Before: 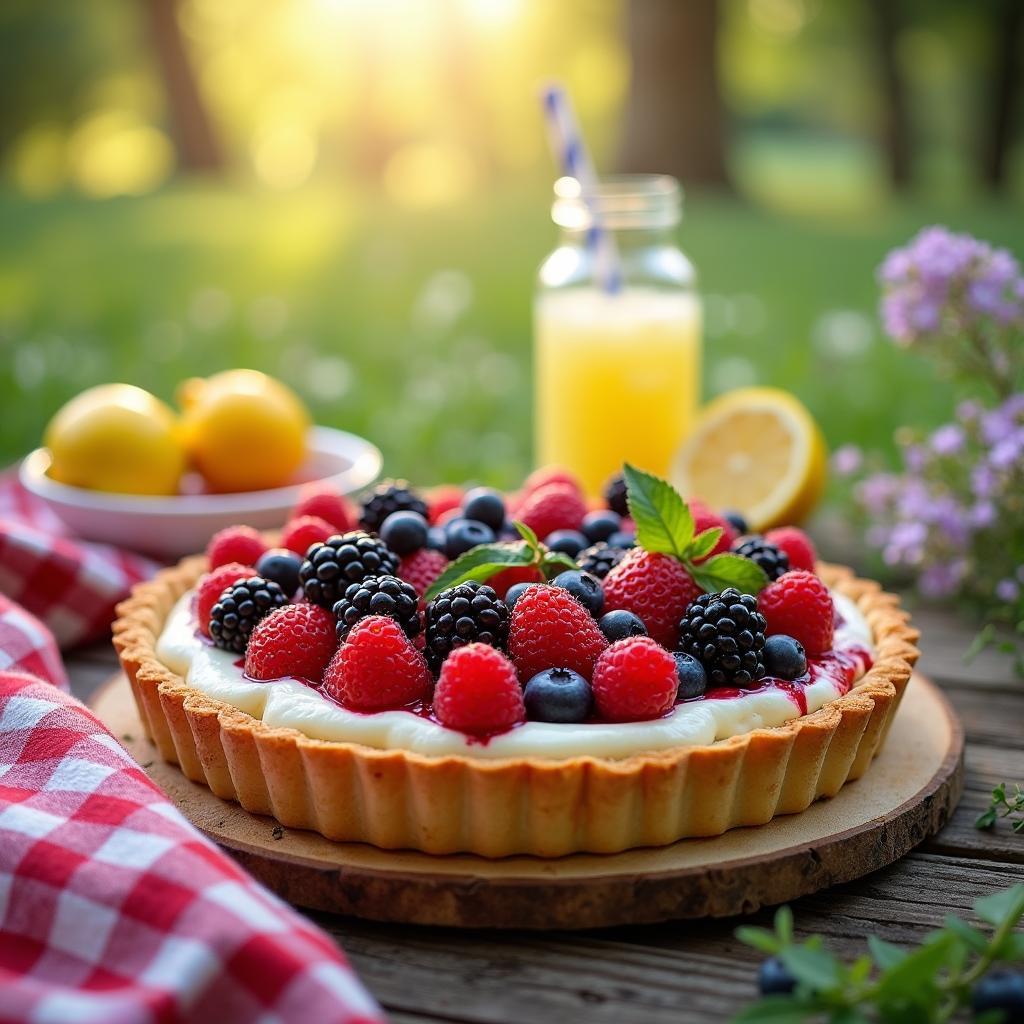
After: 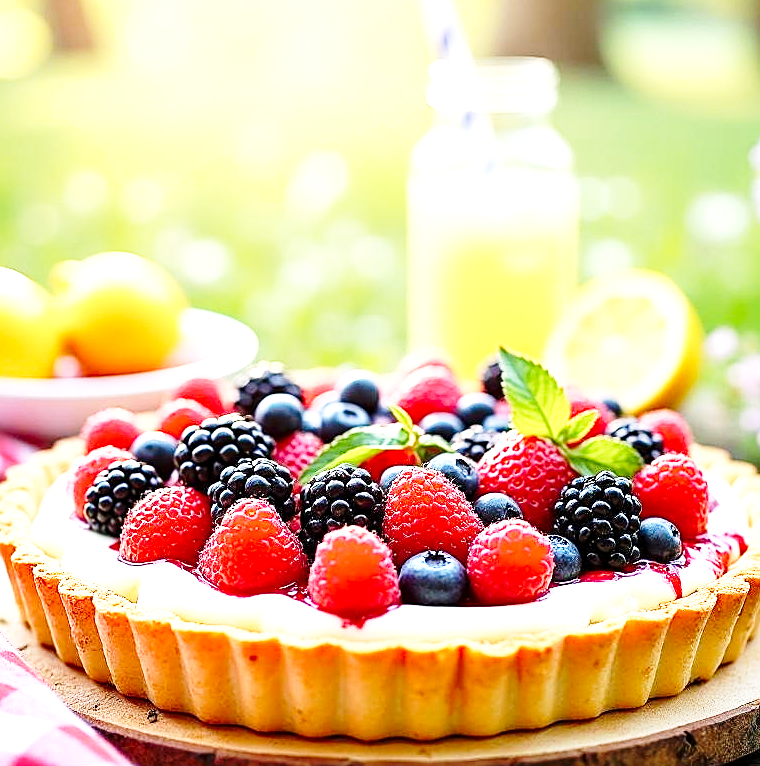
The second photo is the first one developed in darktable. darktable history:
exposure: black level correction 0.001, exposure 1.301 EV, compensate exposure bias true, compensate highlight preservation false
shadows and highlights: shadows 36.37, highlights -28.1, soften with gaussian
sharpen: on, module defaults
crop and rotate: left 12.225%, top 11.447%, right 13.503%, bottom 13.694%
base curve: curves: ch0 [(0, 0) (0.028, 0.03) (0.121, 0.232) (0.46, 0.748) (0.859, 0.968) (1, 1)], preserve colors none
tone equalizer: smoothing diameter 2.14%, edges refinement/feathering 15.12, mask exposure compensation -1.57 EV, filter diffusion 5
